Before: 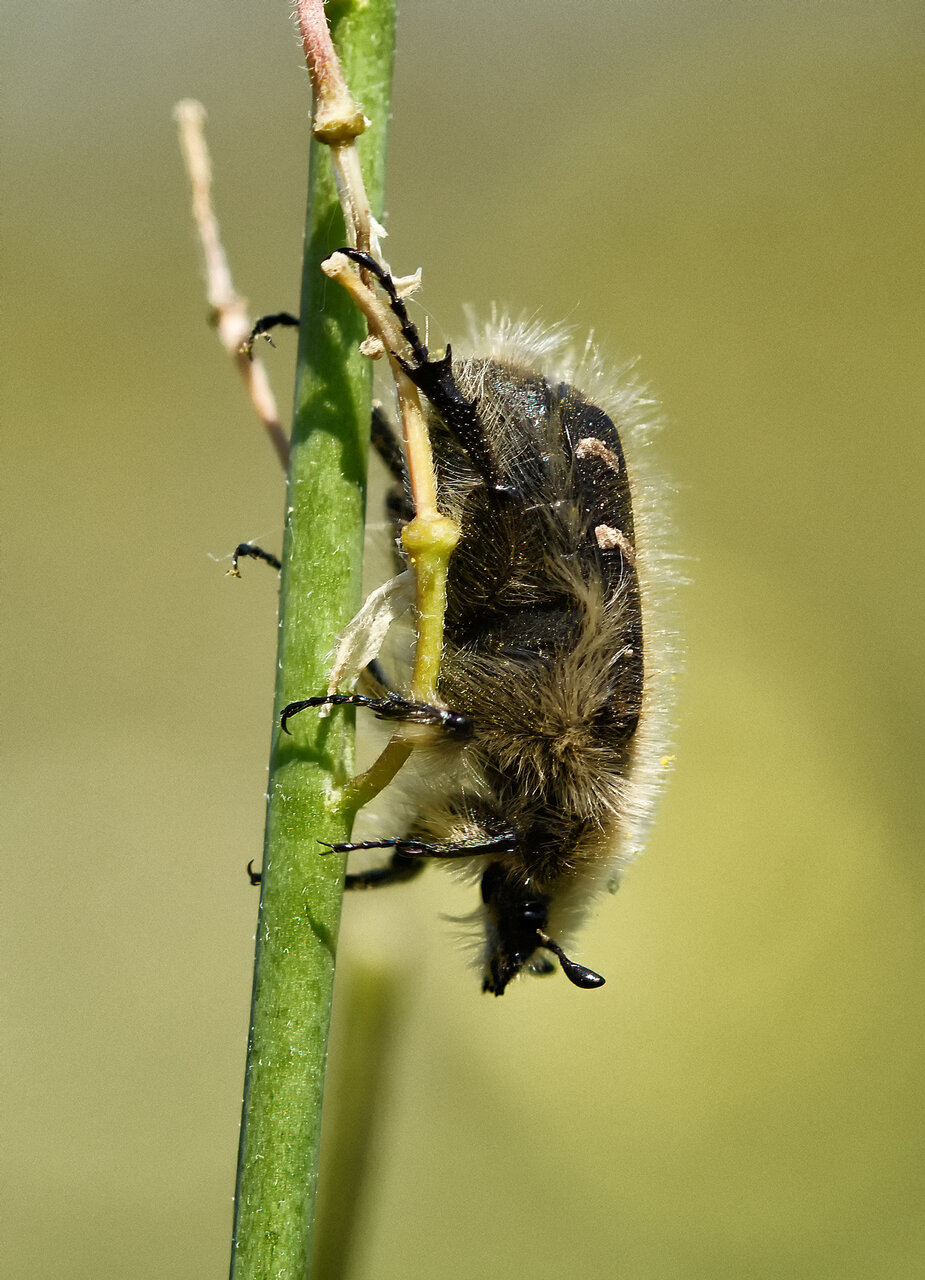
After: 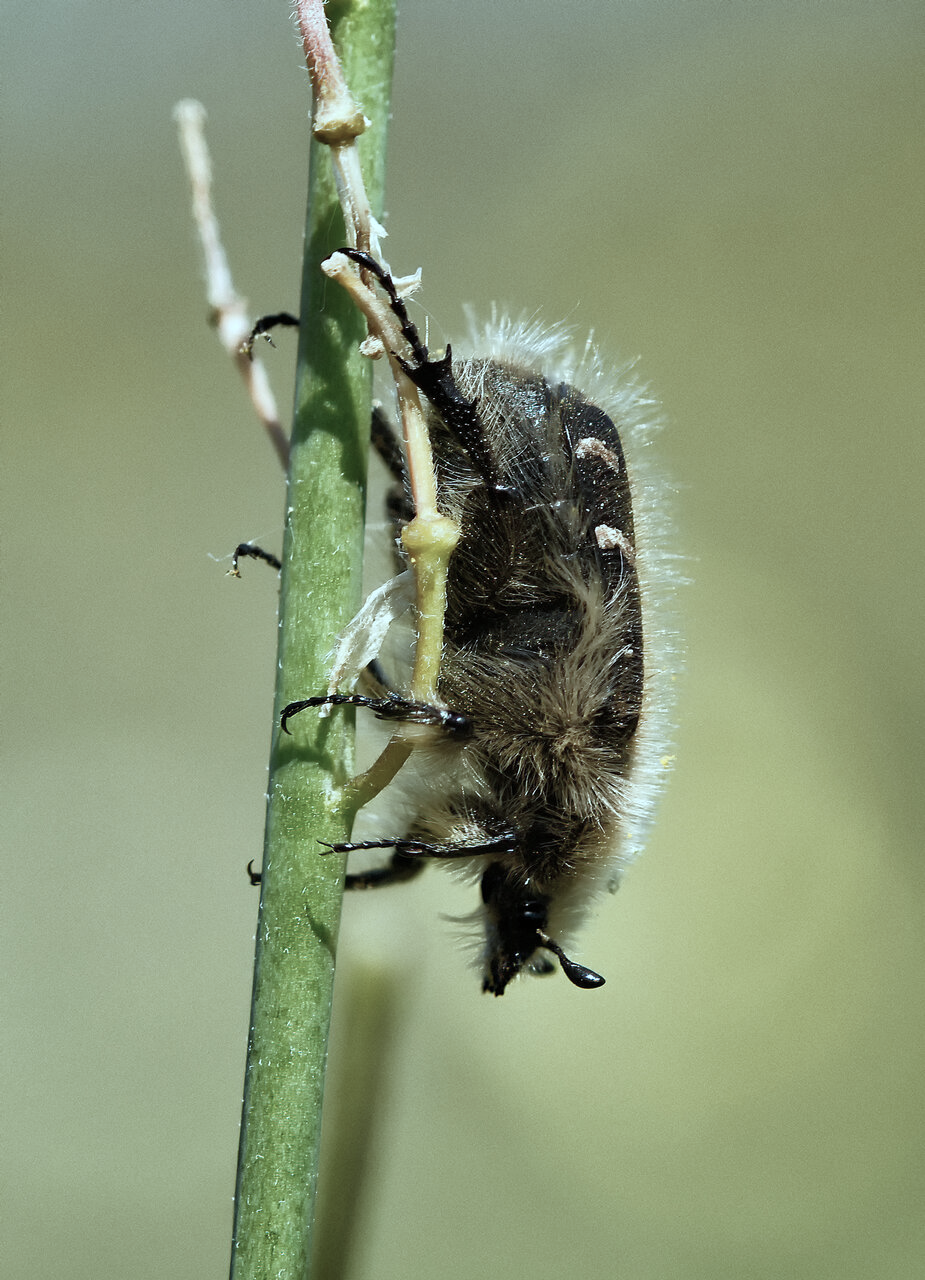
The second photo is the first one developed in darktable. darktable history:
color correction: highlights a* -12.64, highlights b* -18.1, saturation 0.7
